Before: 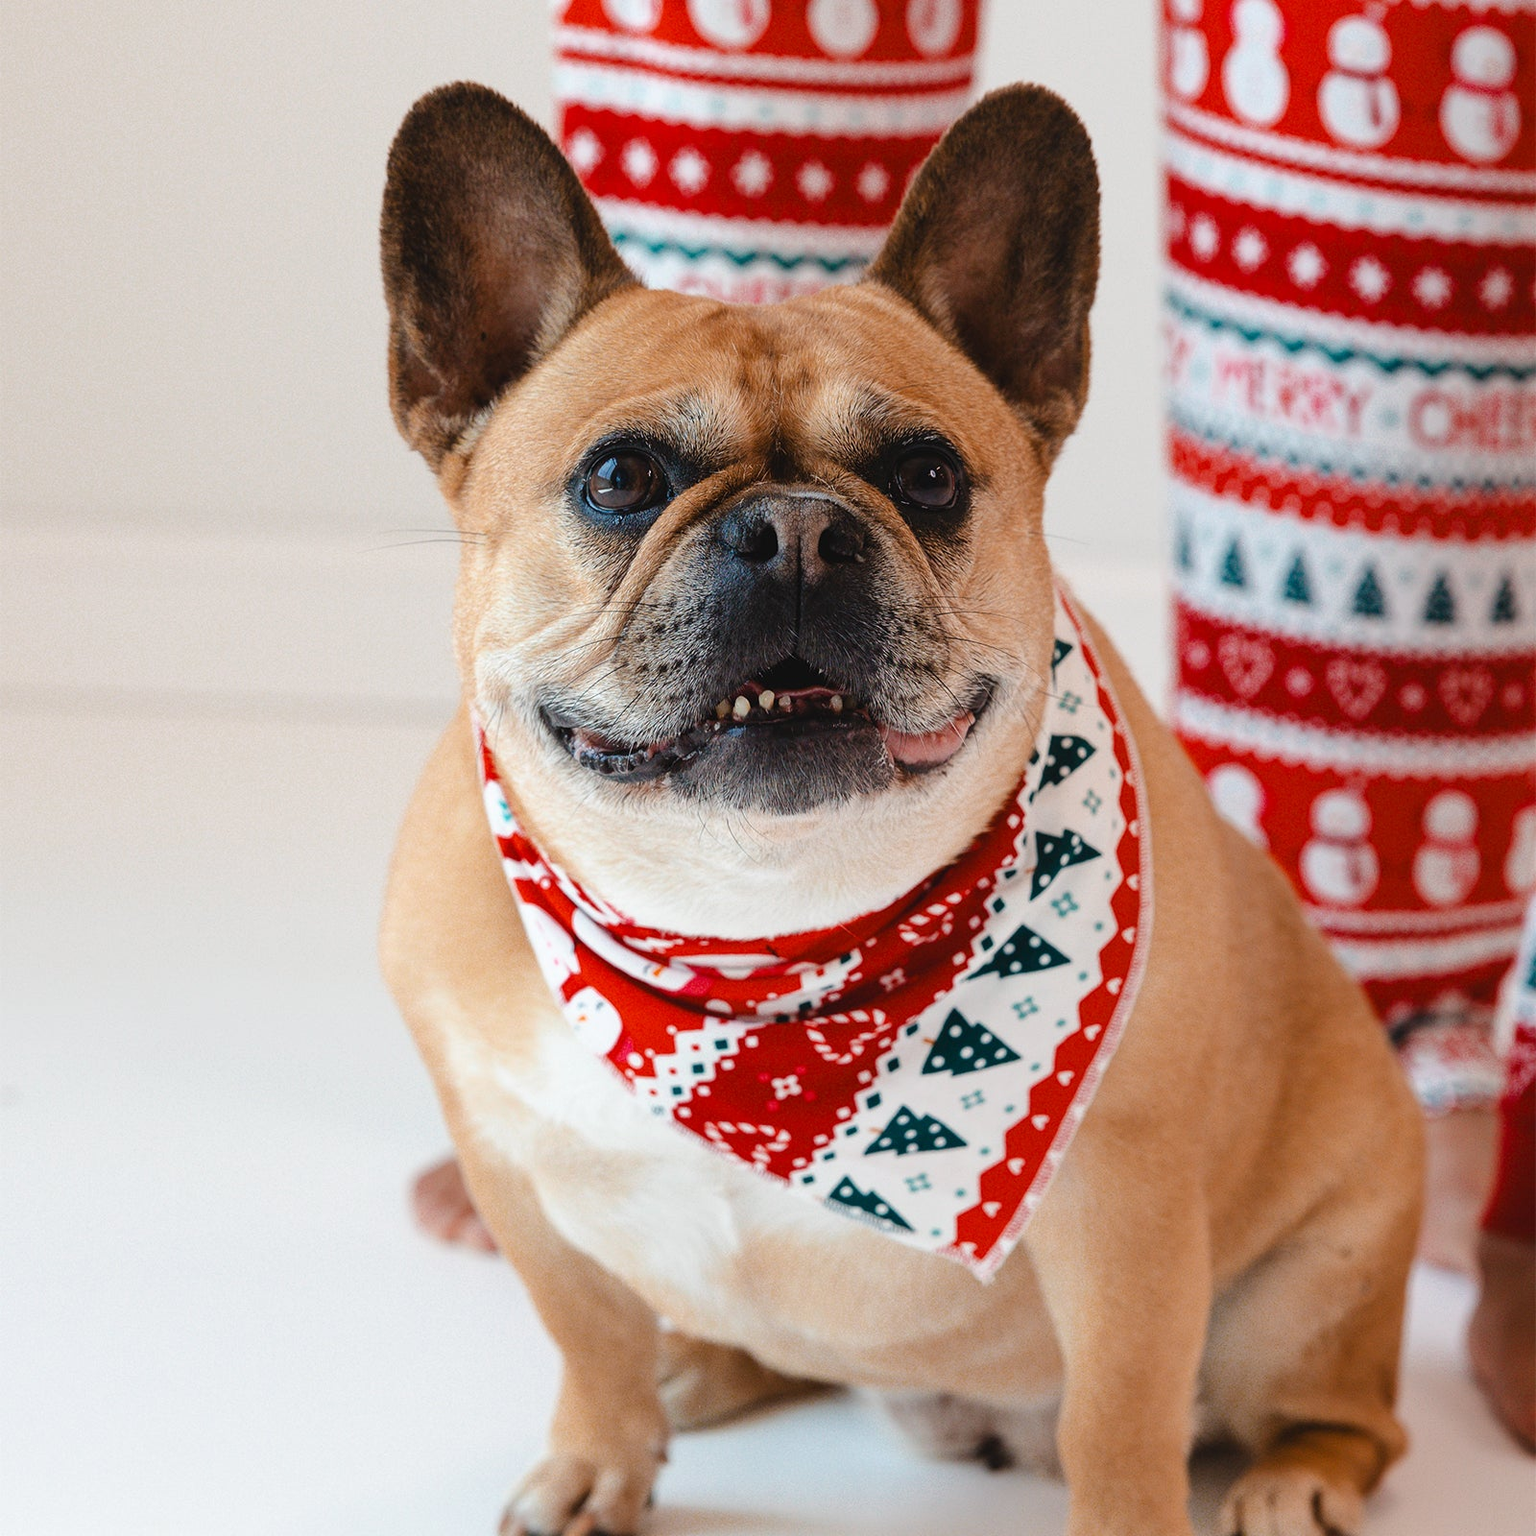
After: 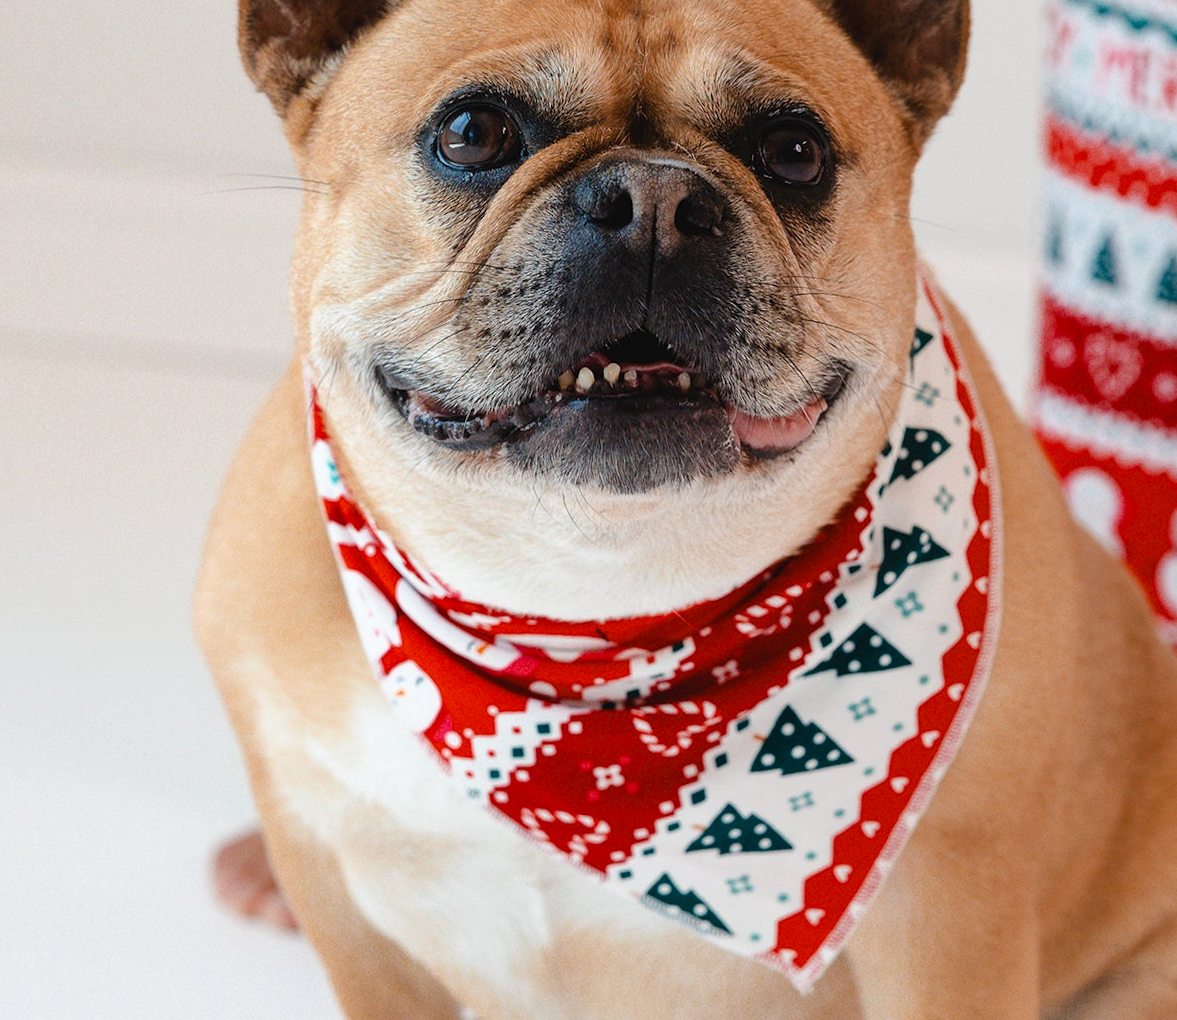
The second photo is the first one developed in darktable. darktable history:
crop and rotate: angle -3.37°, left 9.79%, top 20.73%, right 12.42%, bottom 11.82%
exposure: black level correction 0.001, compensate highlight preservation false
